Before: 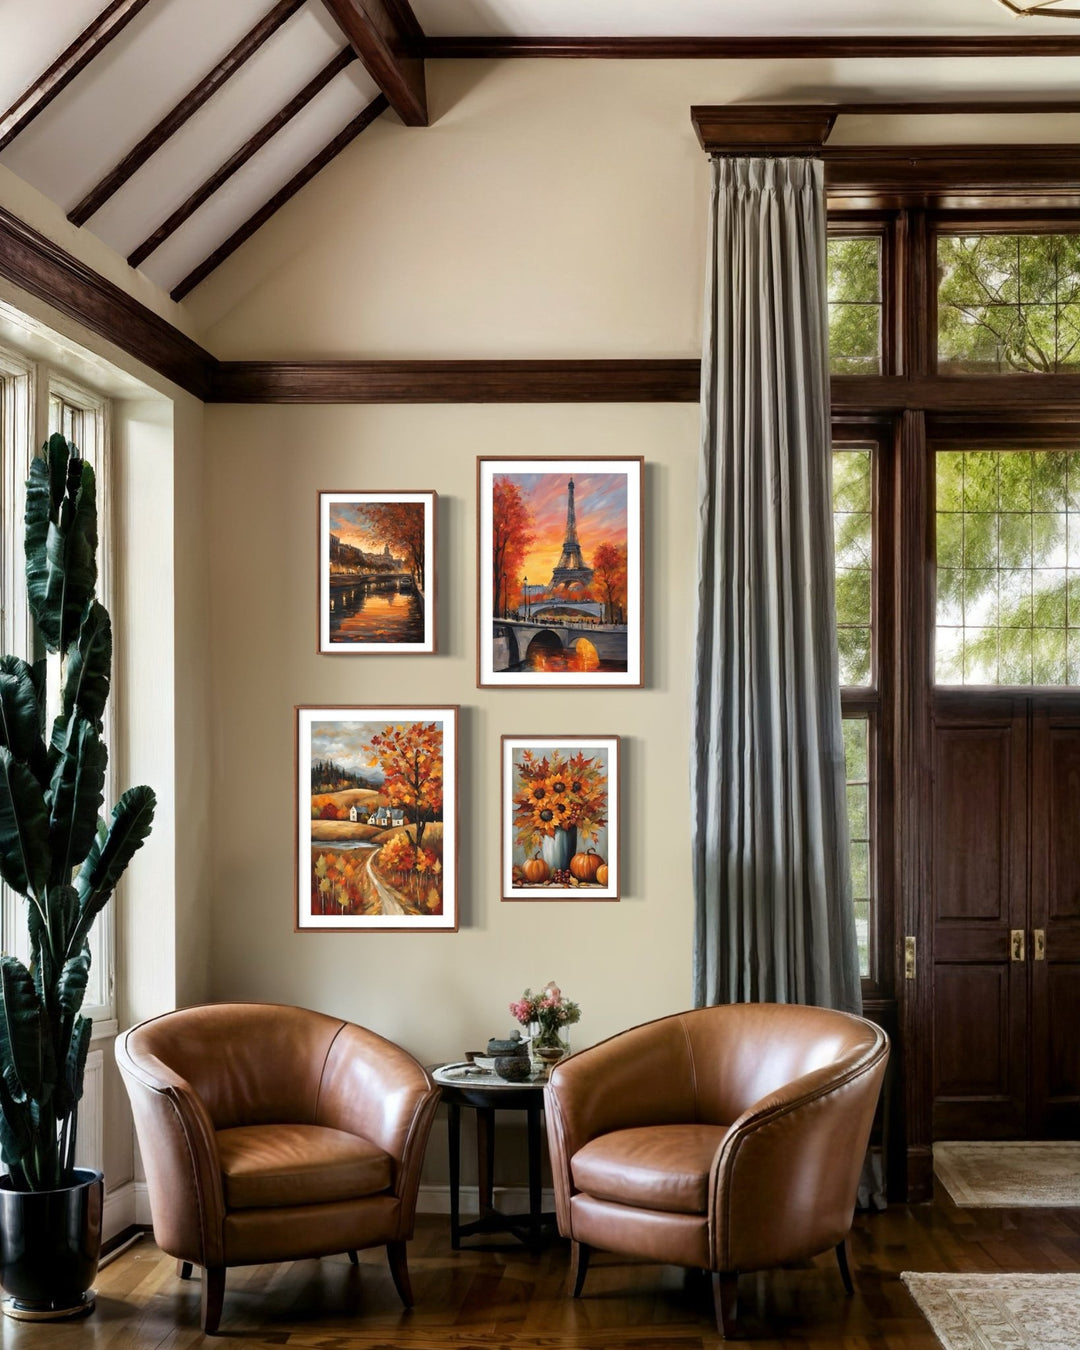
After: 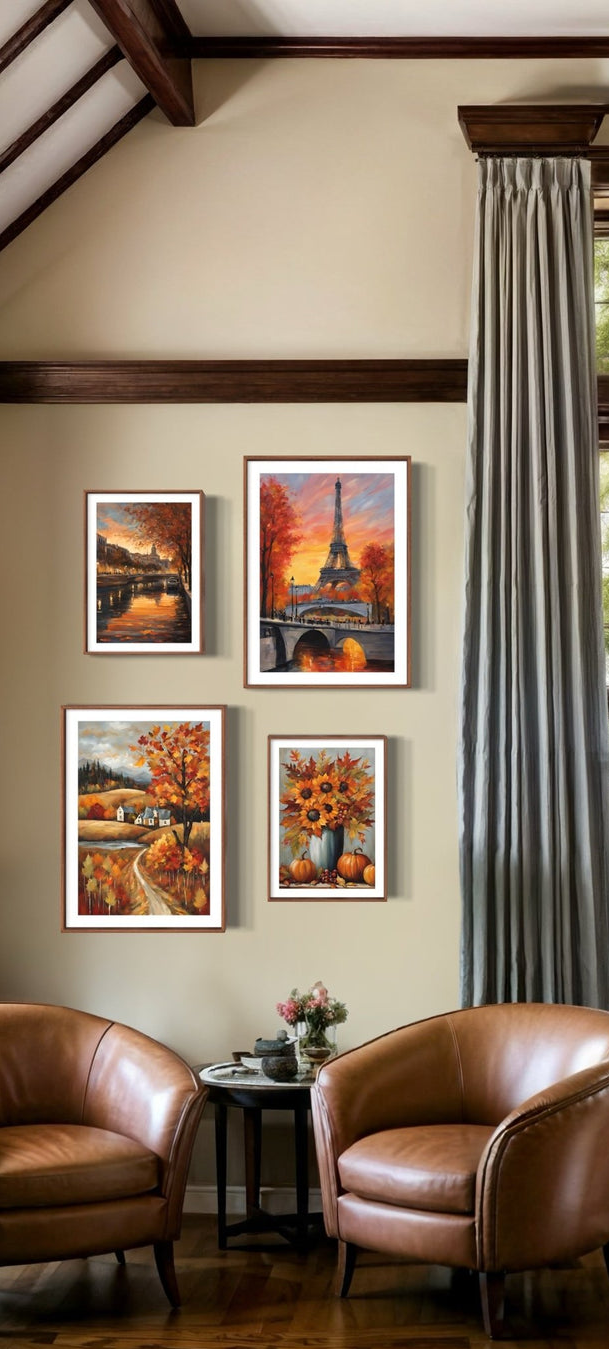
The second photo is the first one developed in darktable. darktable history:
crop: left 21.602%, right 22.002%, bottom 0.002%
